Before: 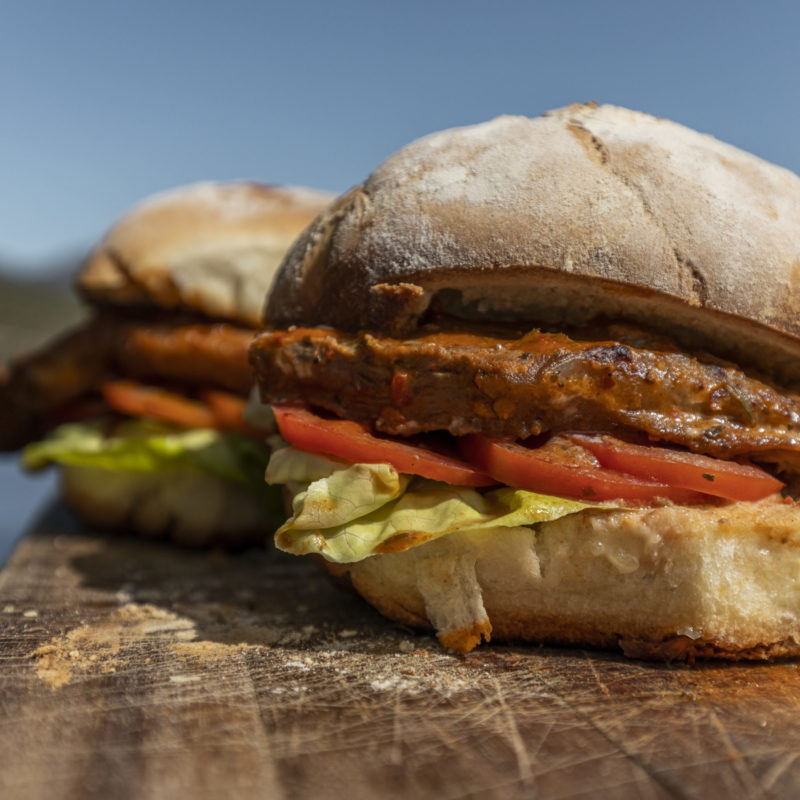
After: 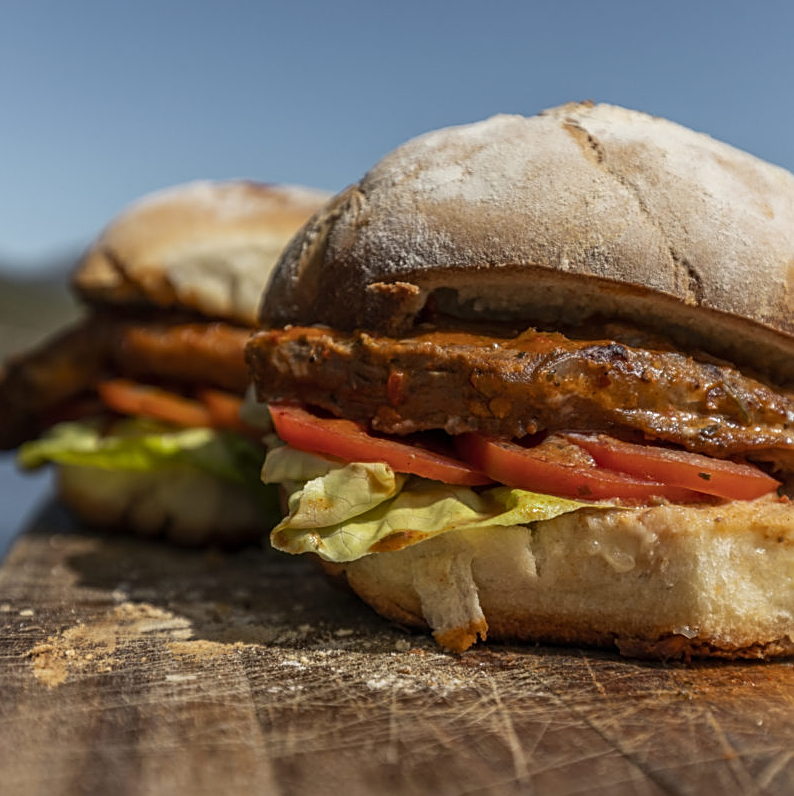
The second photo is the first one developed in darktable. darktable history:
crop and rotate: left 0.644%, top 0.128%, bottom 0.266%
sharpen: on, module defaults
